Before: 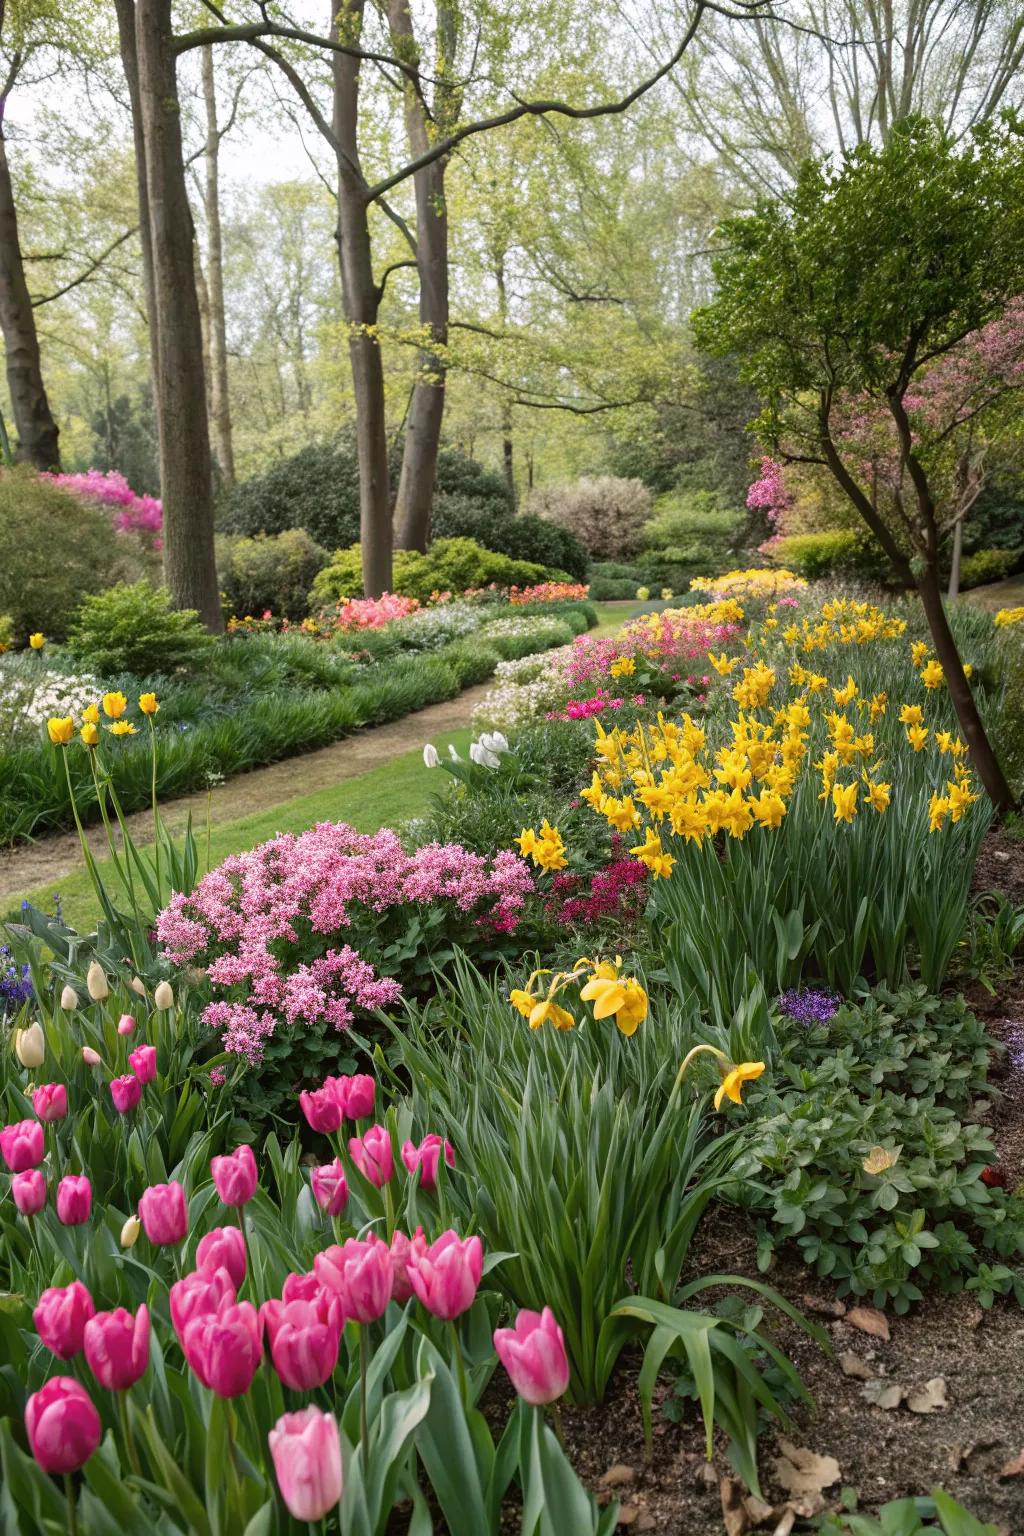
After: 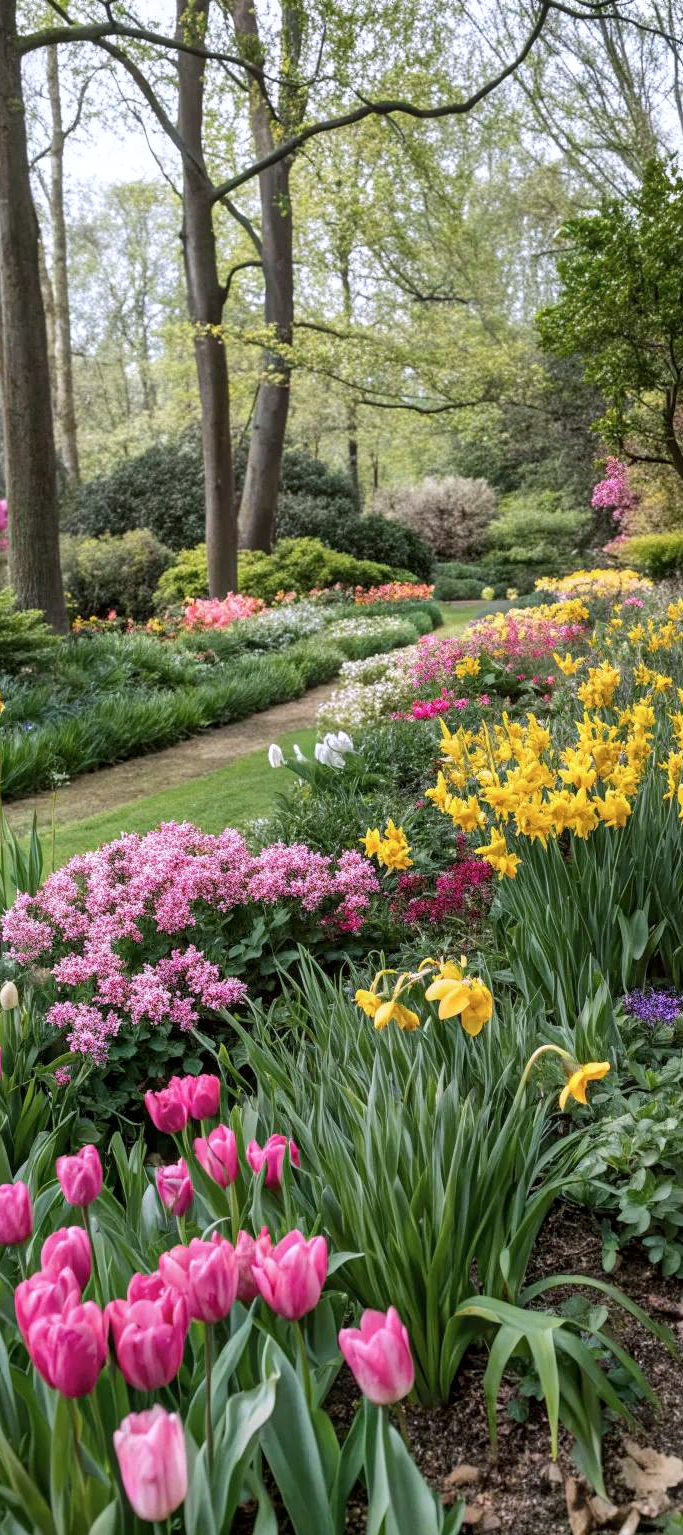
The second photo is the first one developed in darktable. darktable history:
crop and rotate: left 15.214%, right 18.069%
local contrast: on, module defaults
color calibration: illuminant as shot in camera, x 0.358, y 0.373, temperature 4628.91 K
shadows and highlights: low approximation 0.01, soften with gaussian
